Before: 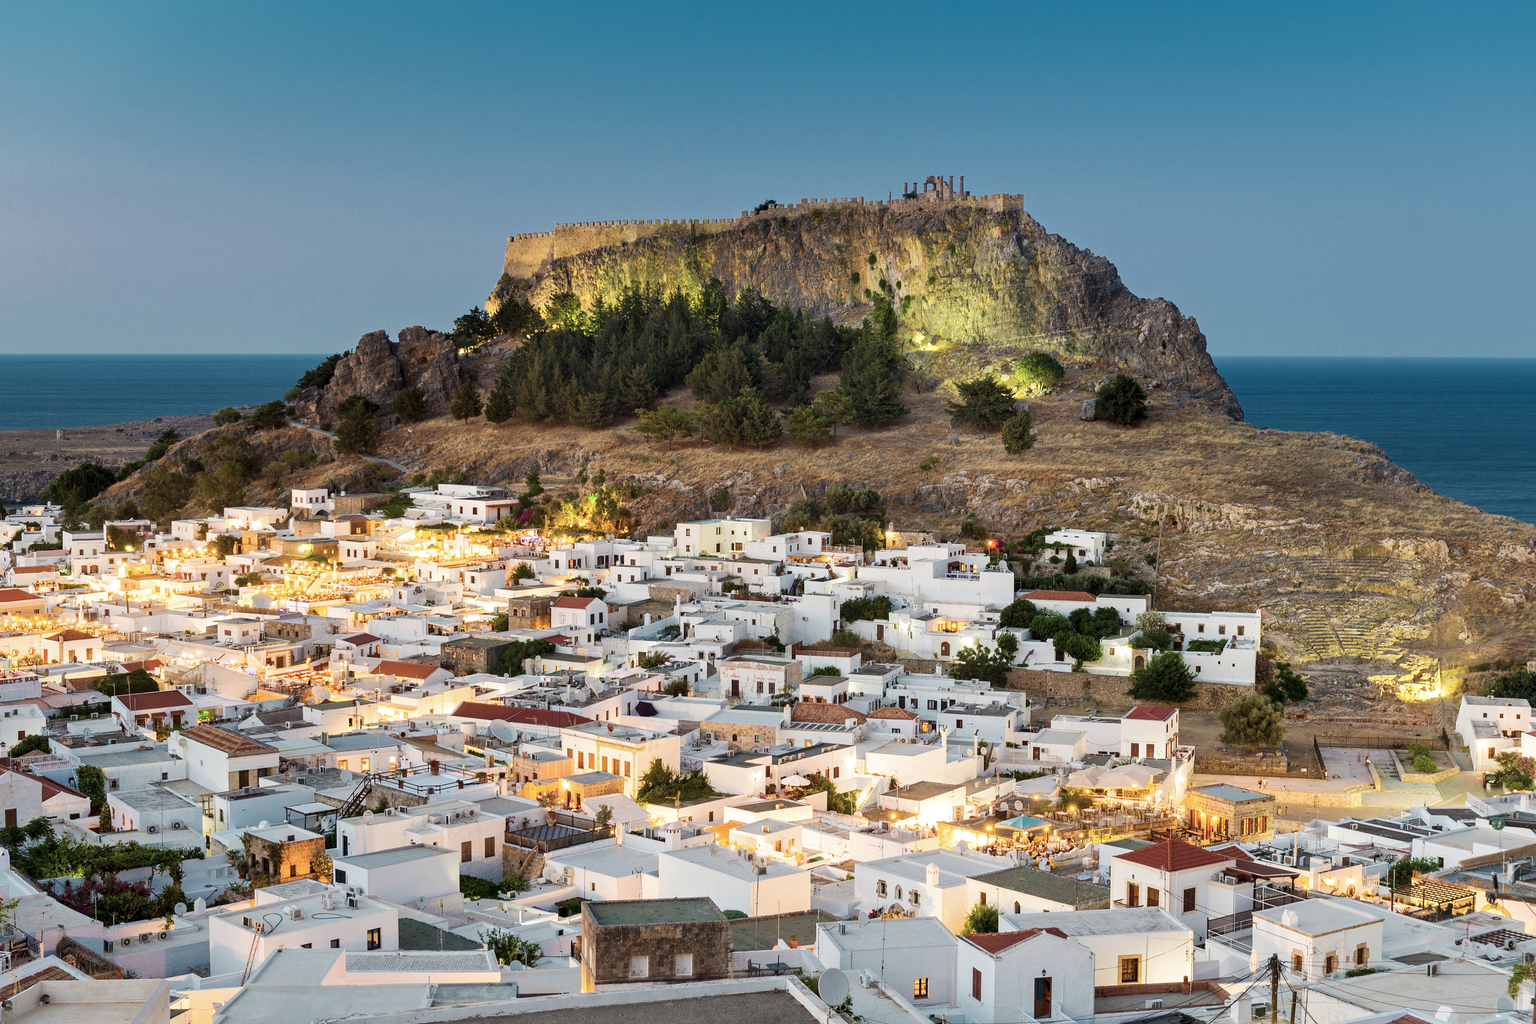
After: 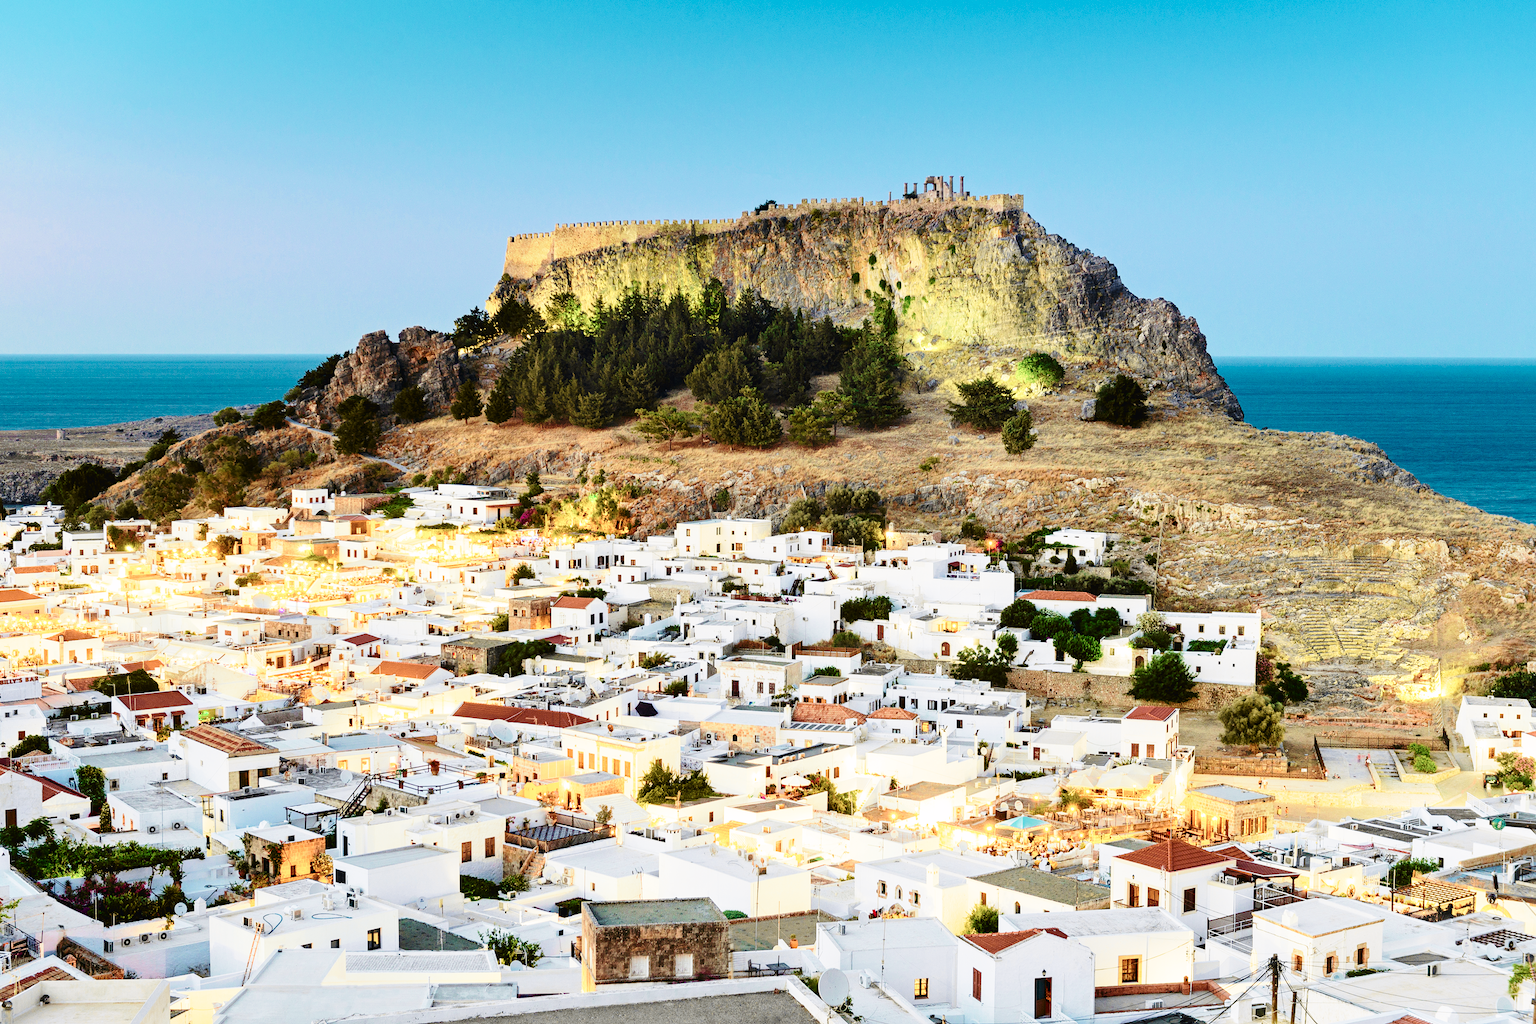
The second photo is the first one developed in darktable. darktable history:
base curve: curves: ch0 [(0, 0) (0.028, 0.03) (0.121, 0.232) (0.46, 0.748) (0.859, 0.968) (1, 1)], preserve colors none
tone curve: curves: ch0 [(0, 0.018) (0.061, 0.041) (0.205, 0.191) (0.289, 0.292) (0.39, 0.424) (0.493, 0.551) (0.666, 0.743) (0.795, 0.841) (1, 0.998)]; ch1 [(0, 0) (0.385, 0.343) (0.439, 0.415) (0.494, 0.498) (0.501, 0.501) (0.51, 0.496) (0.548, 0.554) (0.586, 0.61) (0.684, 0.658) (0.783, 0.804) (1, 1)]; ch2 [(0, 0) (0.304, 0.31) (0.403, 0.399) (0.441, 0.428) (0.47, 0.469) (0.498, 0.496) (0.524, 0.538) (0.566, 0.588) (0.648, 0.665) (0.697, 0.699) (1, 1)], color space Lab, independent channels, preserve colors none
